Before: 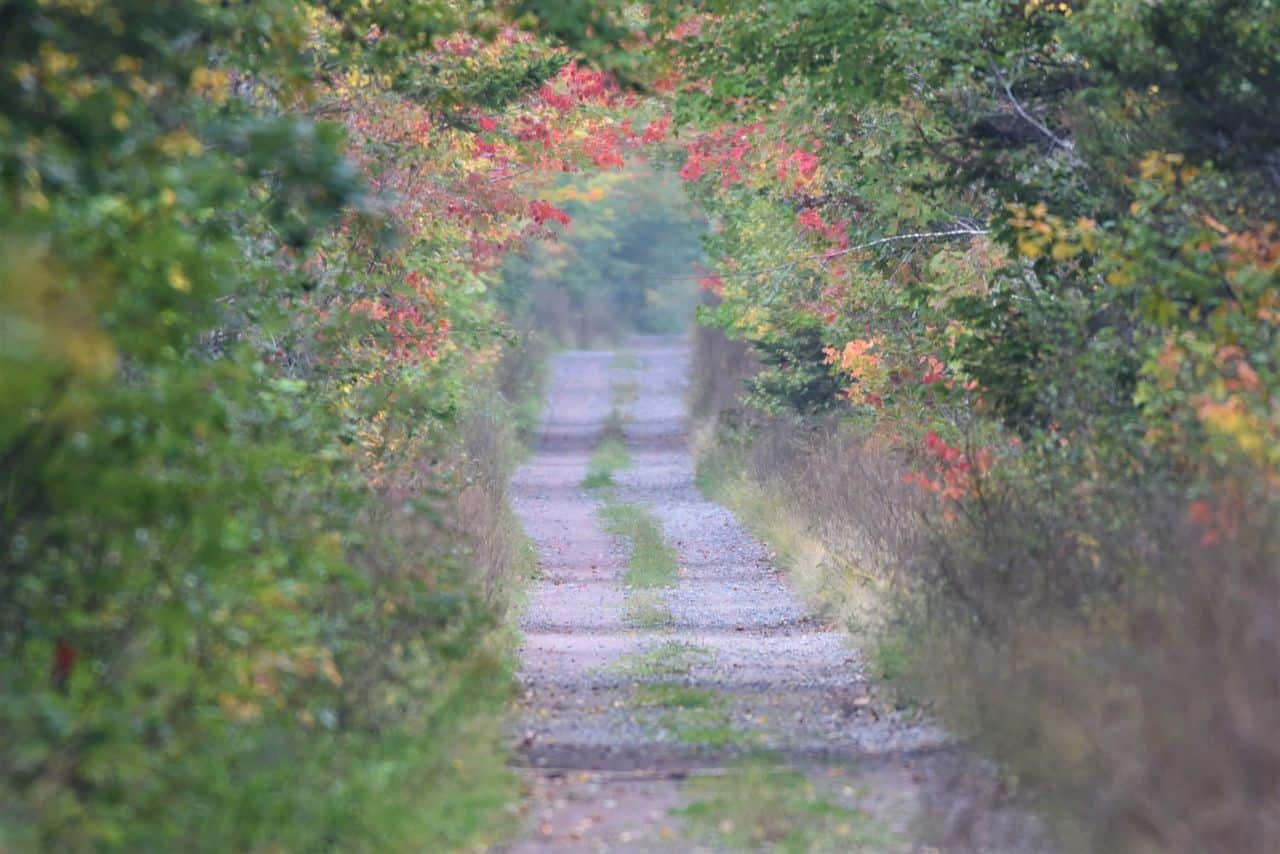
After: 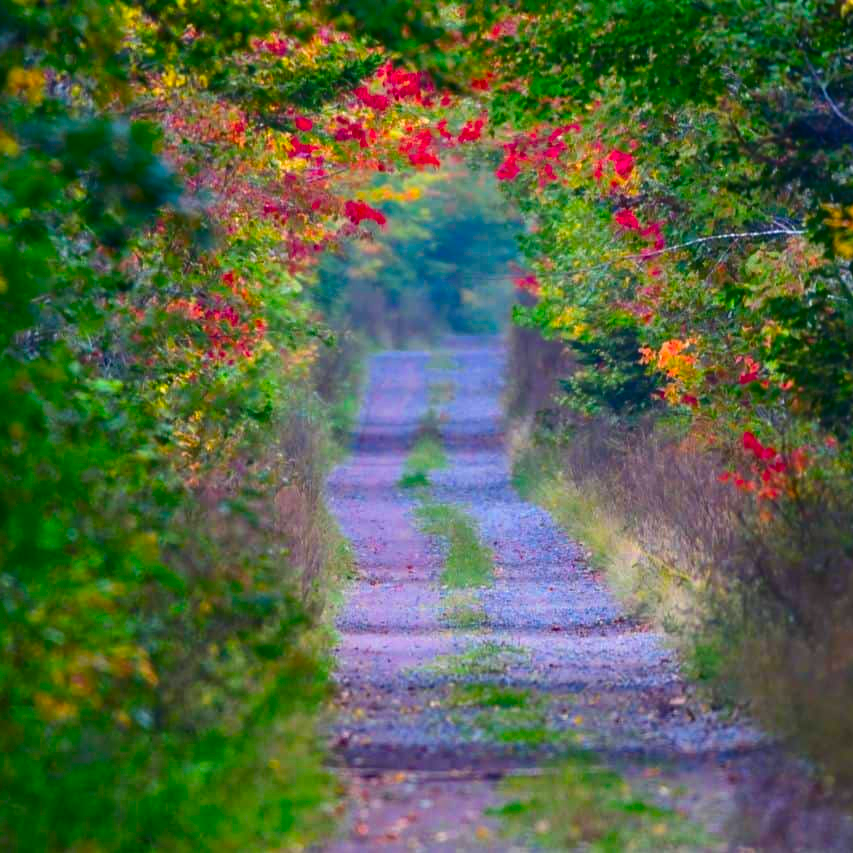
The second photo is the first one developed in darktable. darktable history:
crop and rotate: left 14.436%, right 18.898%
contrast brightness saturation: contrast 0.13, brightness -0.24, saturation 0.14
color balance rgb: linear chroma grading › global chroma 15%, perceptual saturation grading › global saturation 30%
color zones: curves: ch0 [(0, 0.613) (0.01, 0.613) (0.245, 0.448) (0.498, 0.529) (0.642, 0.665) (0.879, 0.777) (0.99, 0.613)]; ch1 [(0, 0) (0.143, 0) (0.286, 0) (0.429, 0) (0.571, 0) (0.714, 0) (0.857, 0)], mix -138.01%
